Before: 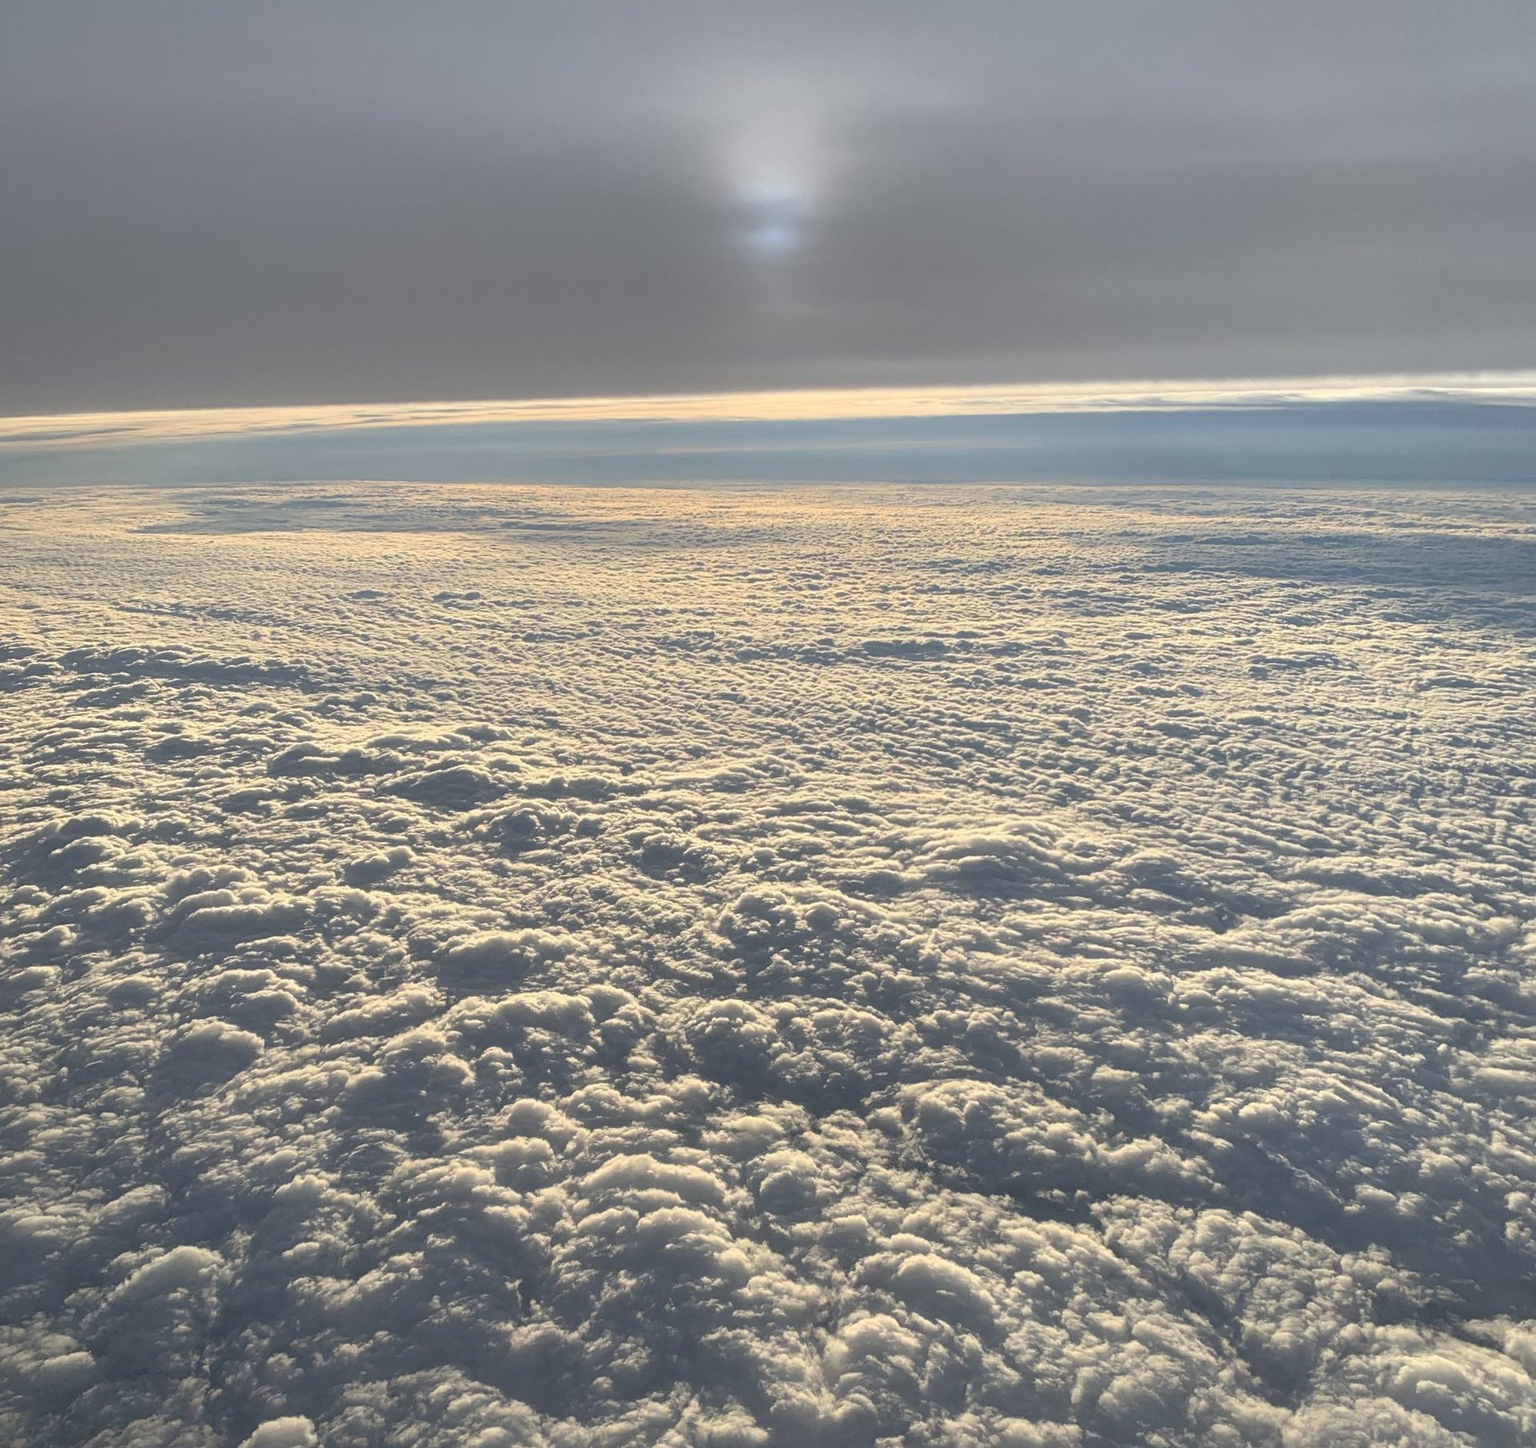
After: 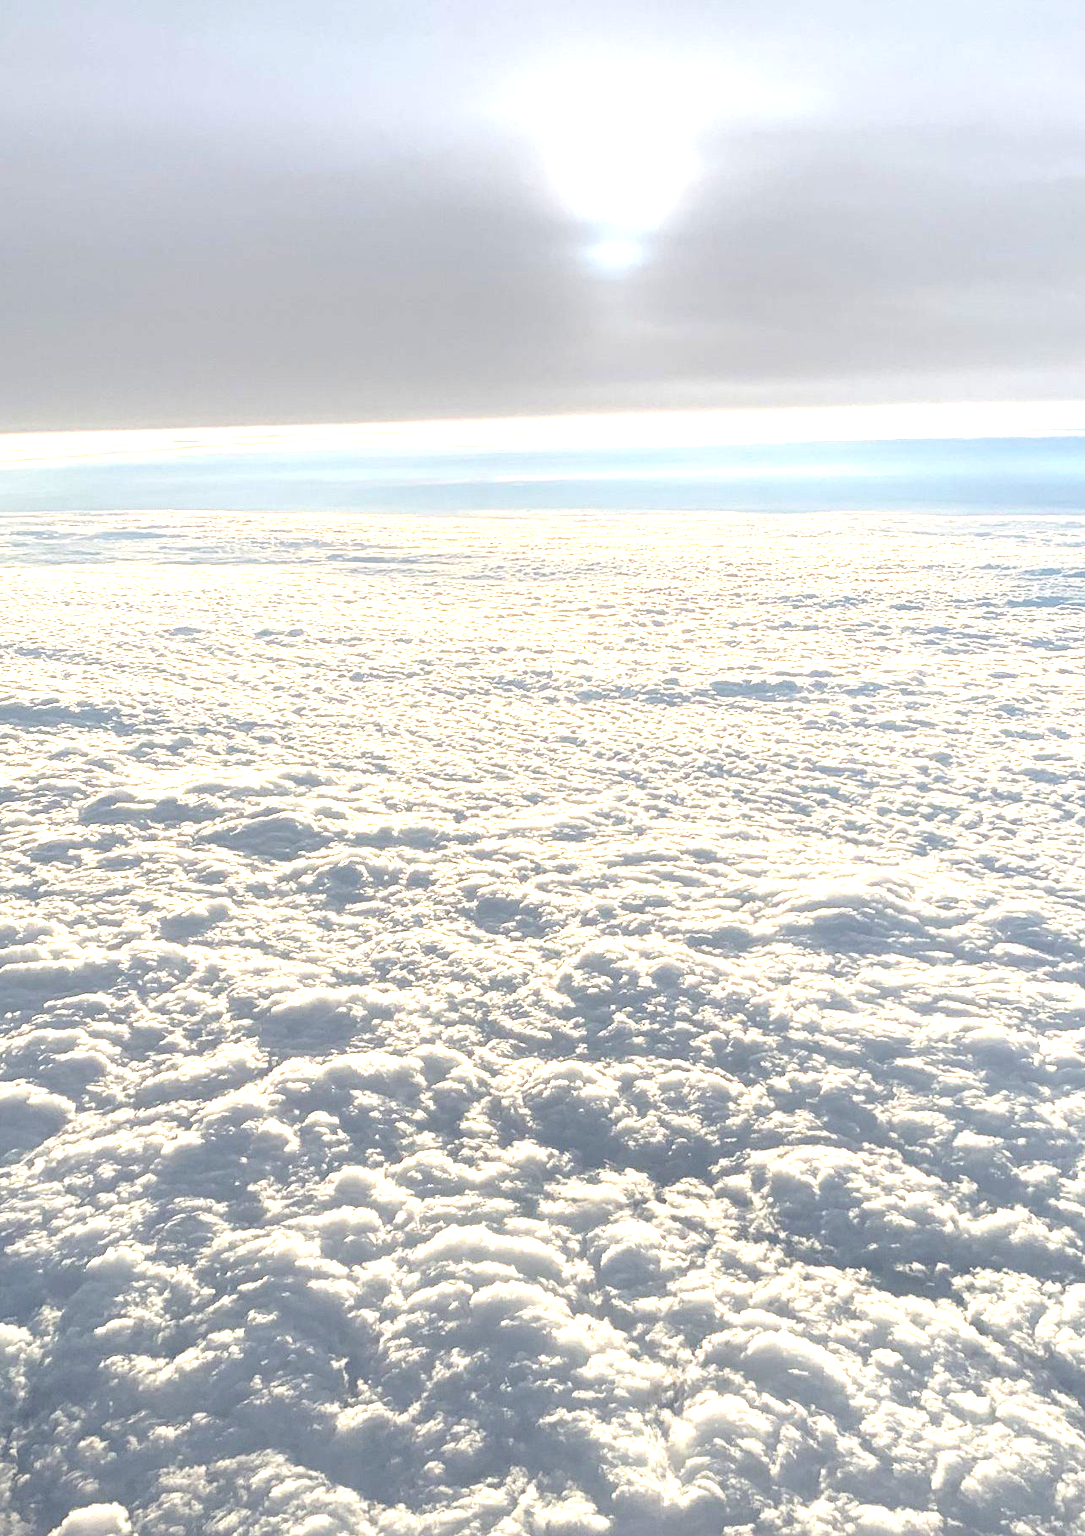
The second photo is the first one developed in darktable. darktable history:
exposure: black level correction 0, exposure 1.5 EV, compensate exposure bias true, compensate highlight preservation false
crop and rotate: left 12.648%, right 20.685%
